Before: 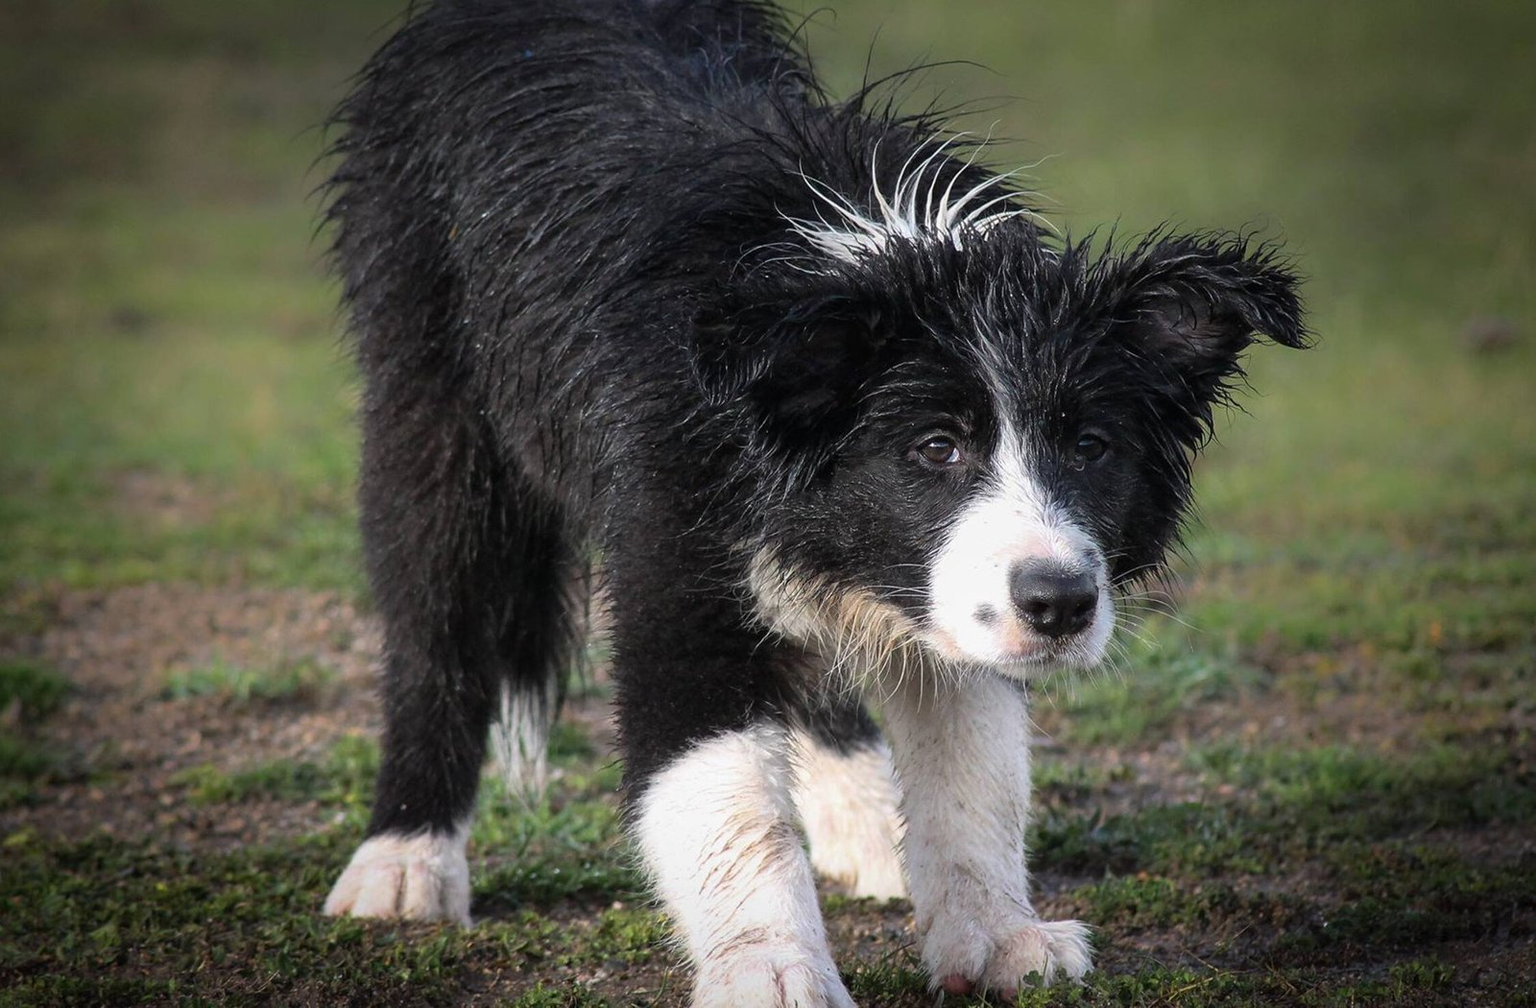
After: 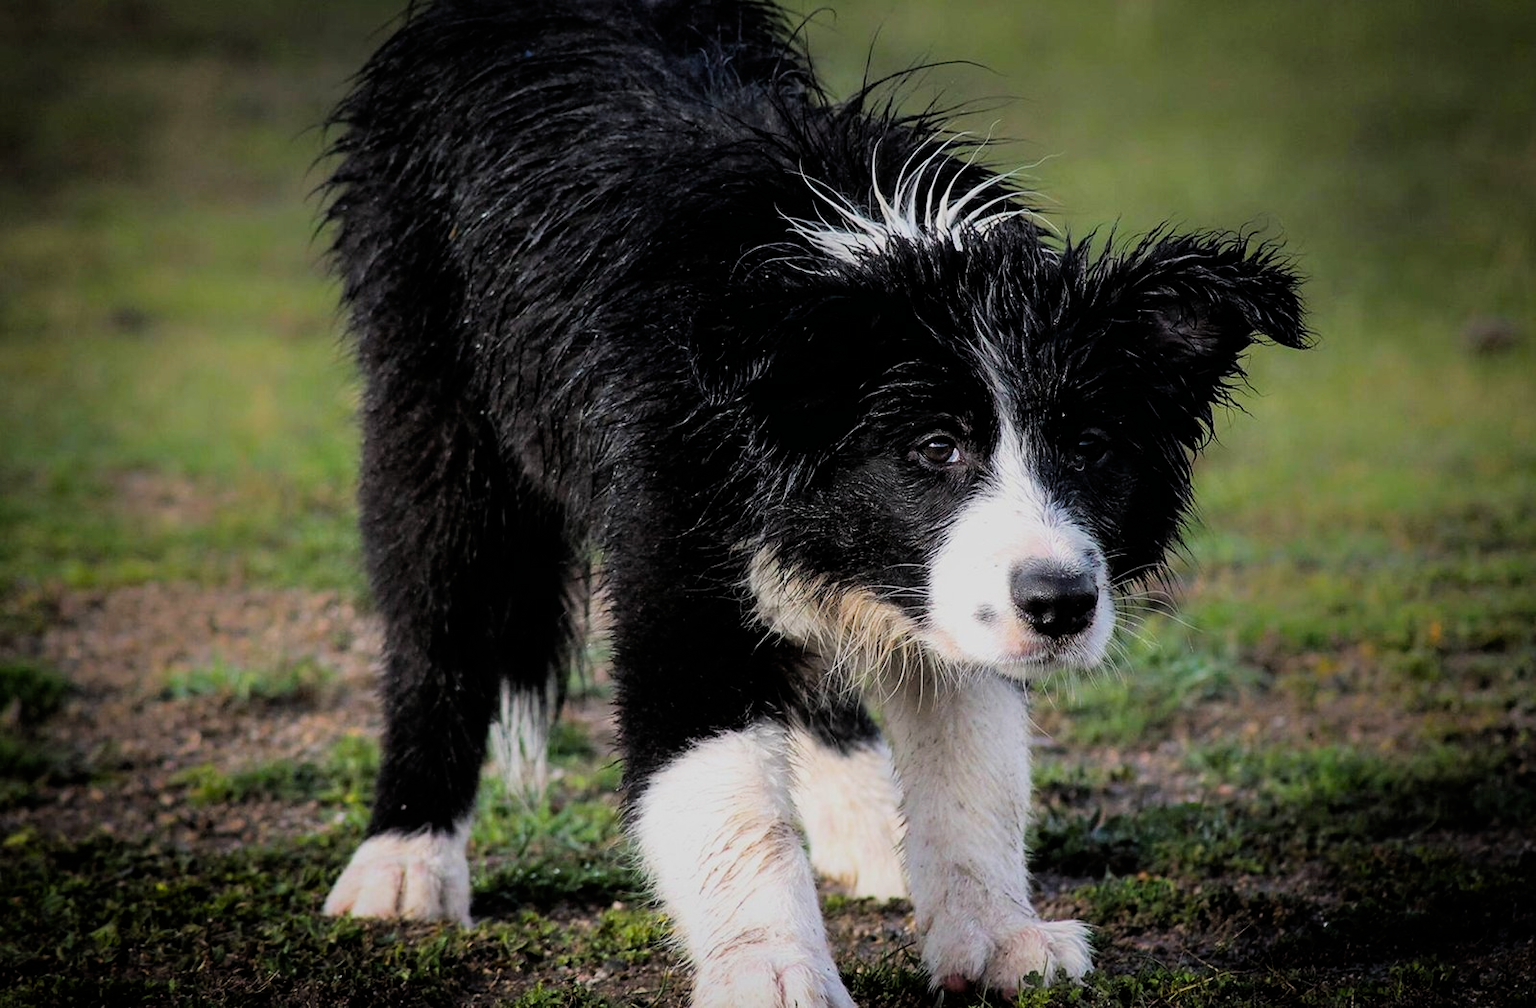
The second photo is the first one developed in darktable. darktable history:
filmic rgb: black relative exposure -5 EV, hardness 2.88, contrast 1.2, highlights saturation mix -30%
color balance rgb: perceptual saturation grading › global saturation 20%, global vibrance 20%
